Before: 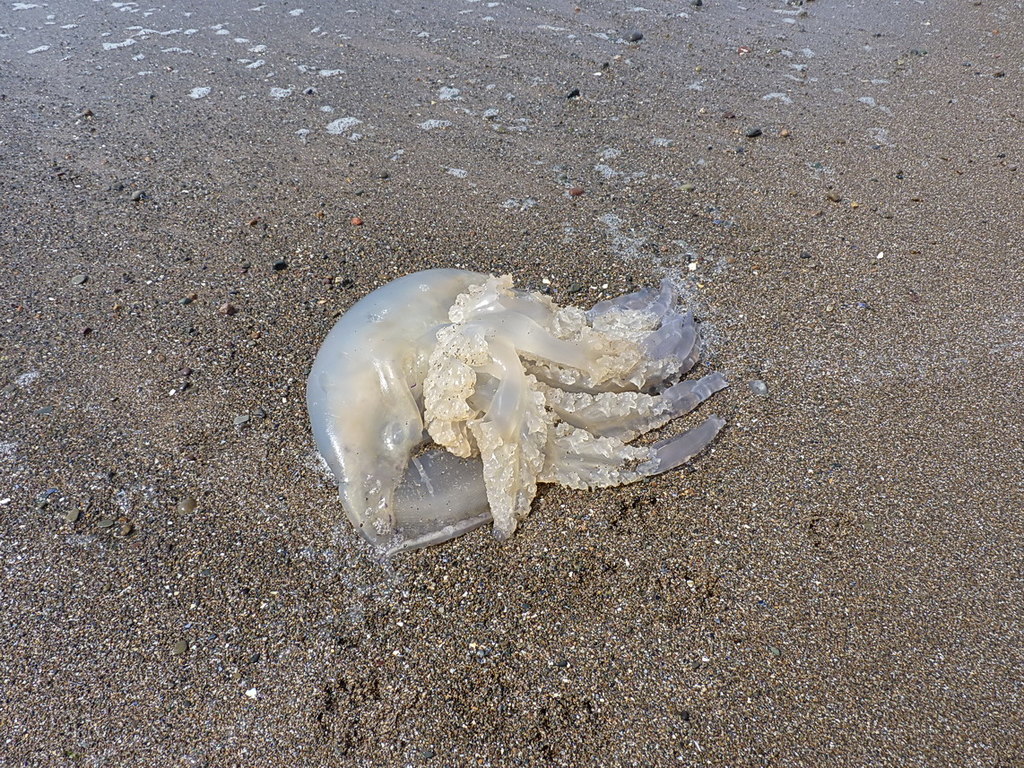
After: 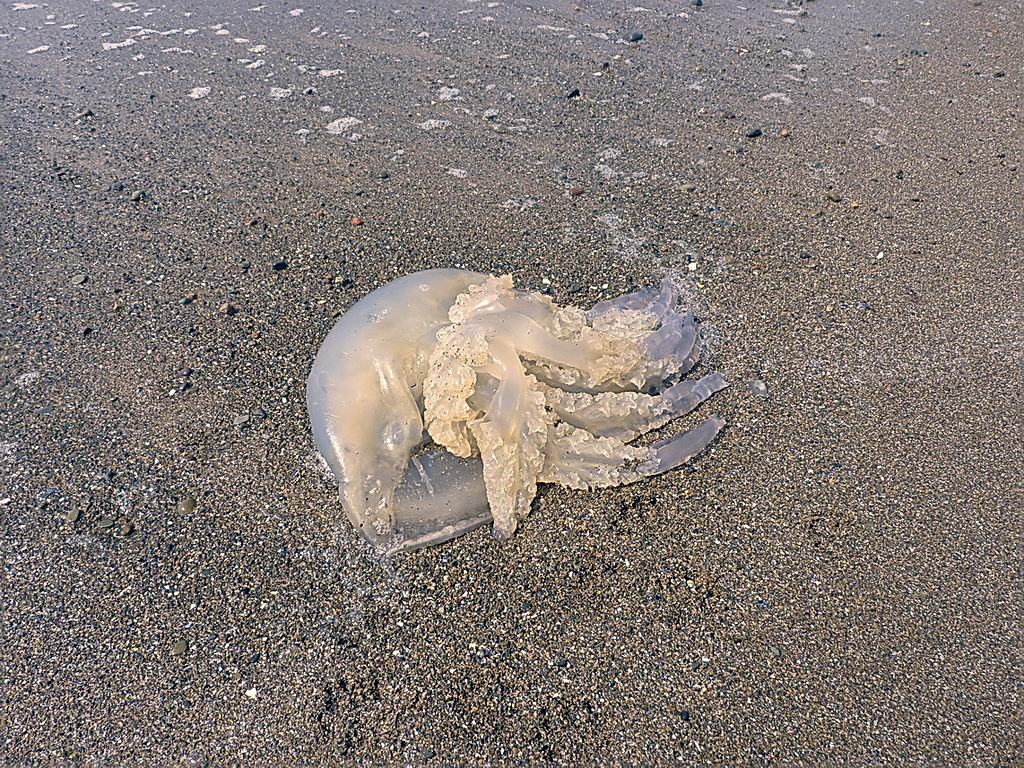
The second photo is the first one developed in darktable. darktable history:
color correction: highlights a* 10.32, highlights b* 14.66, shadows a* -9.59, shadows b* -15.02
sharpen: on, module defaults
